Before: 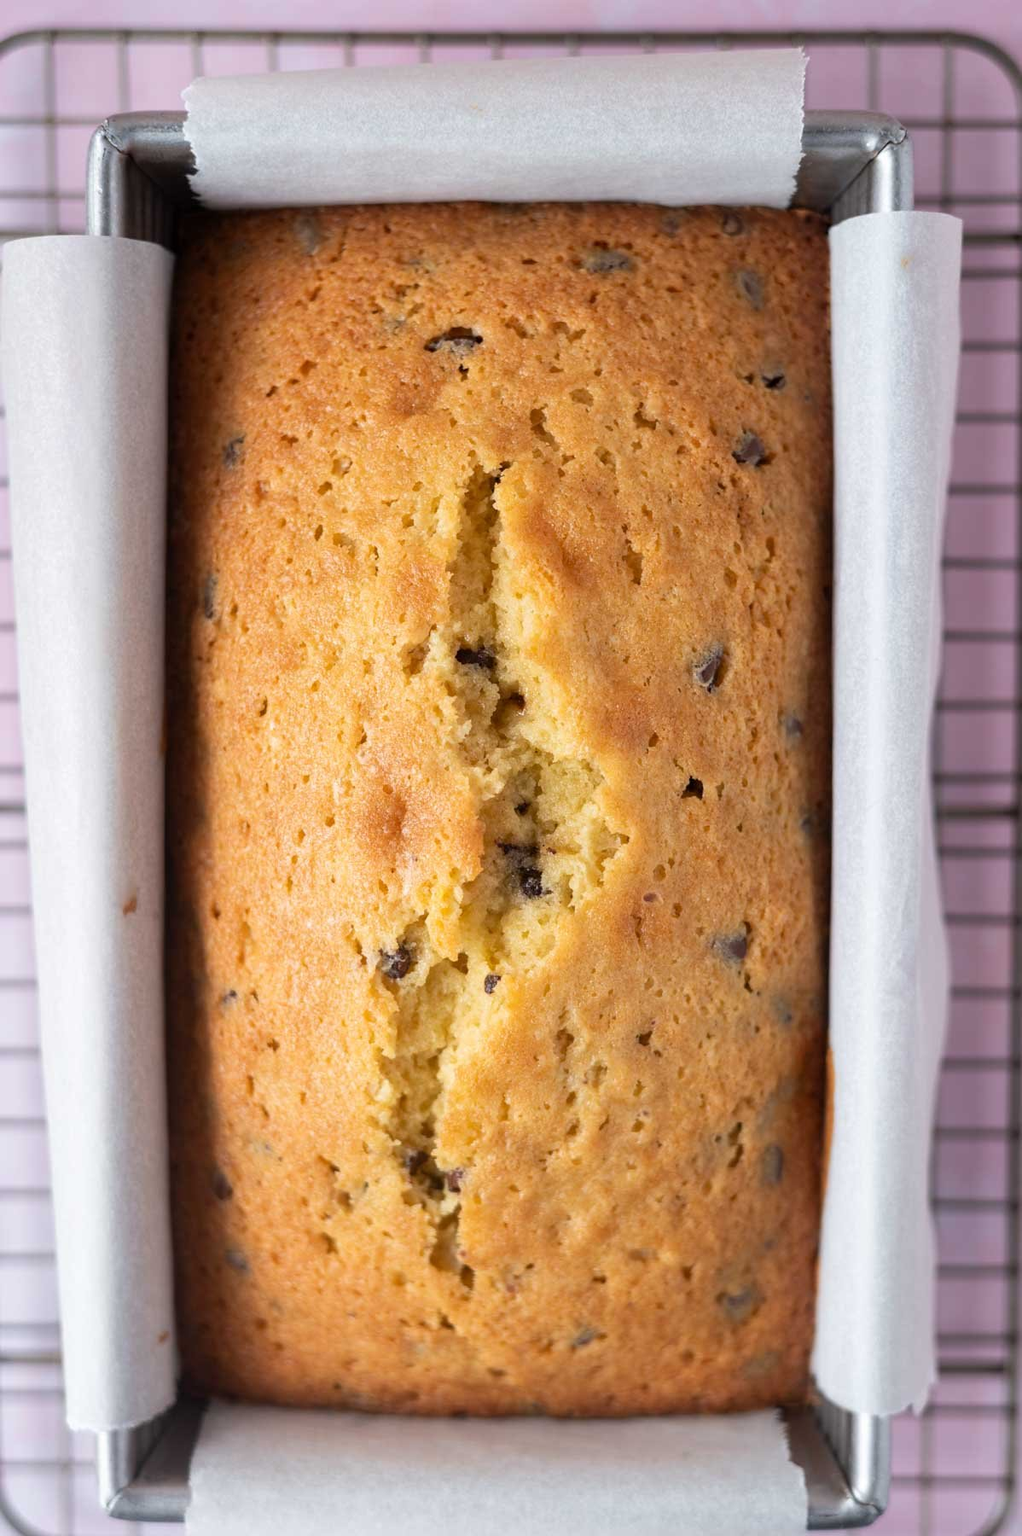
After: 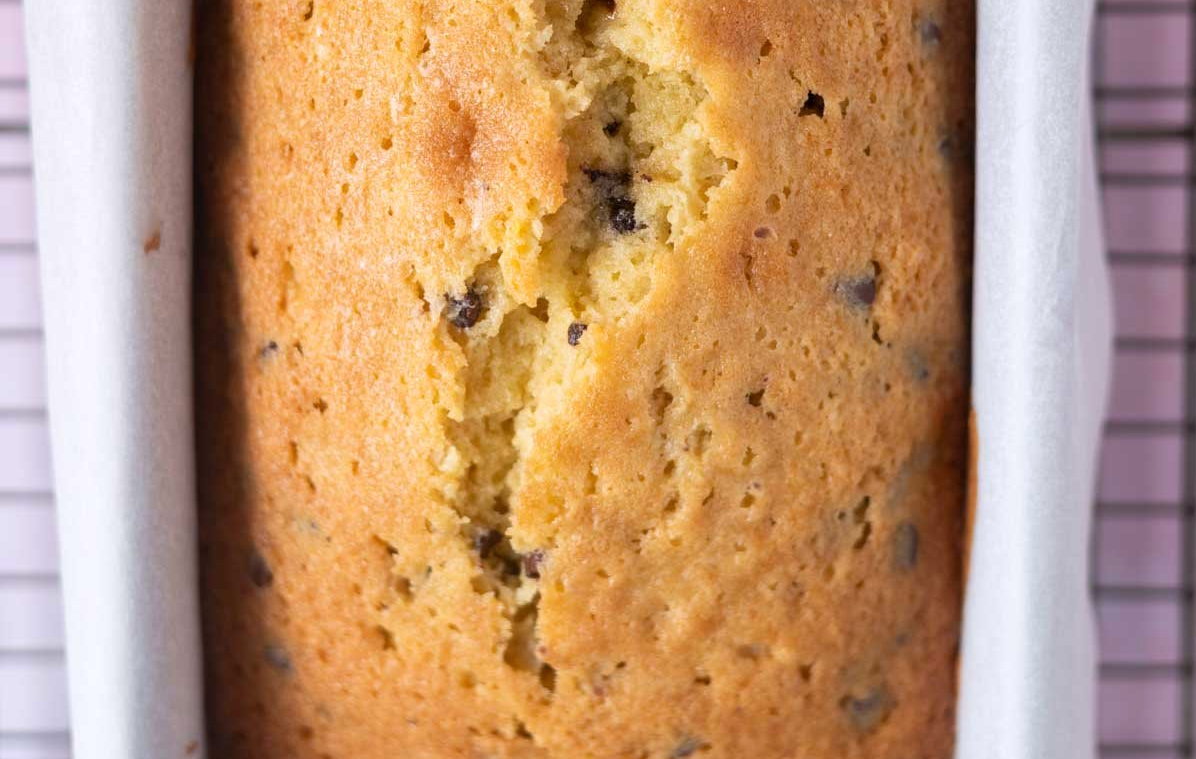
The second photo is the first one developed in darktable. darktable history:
crop: top 45.551%, bottom 12.262%
white balance: red 1.004, blue 1.024
